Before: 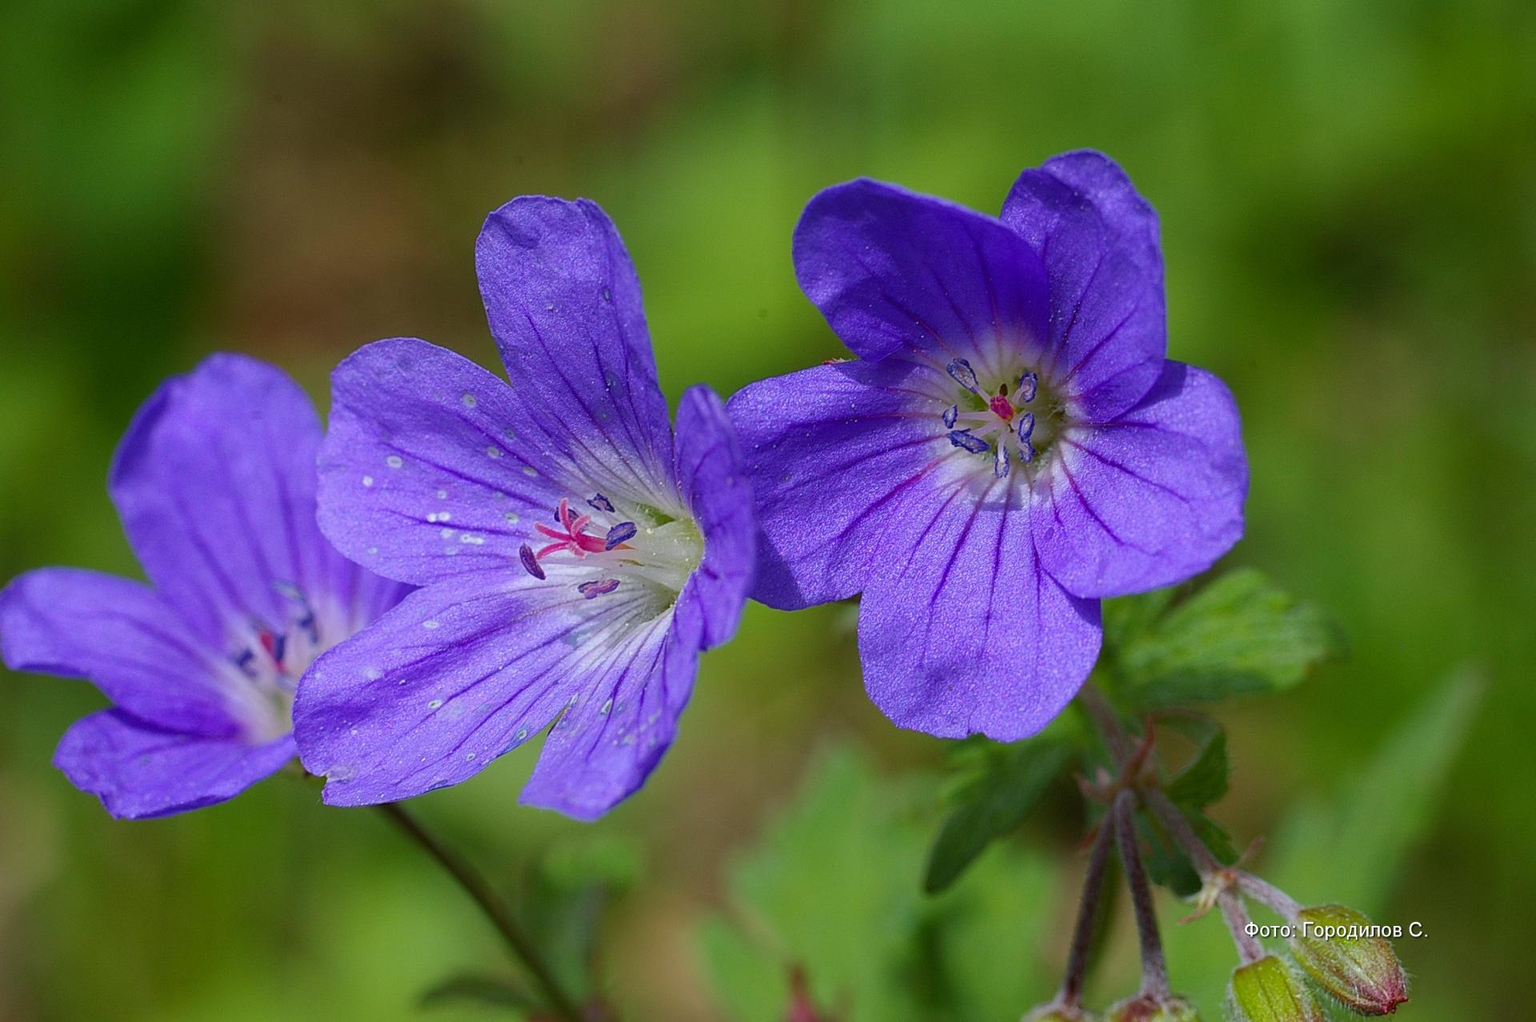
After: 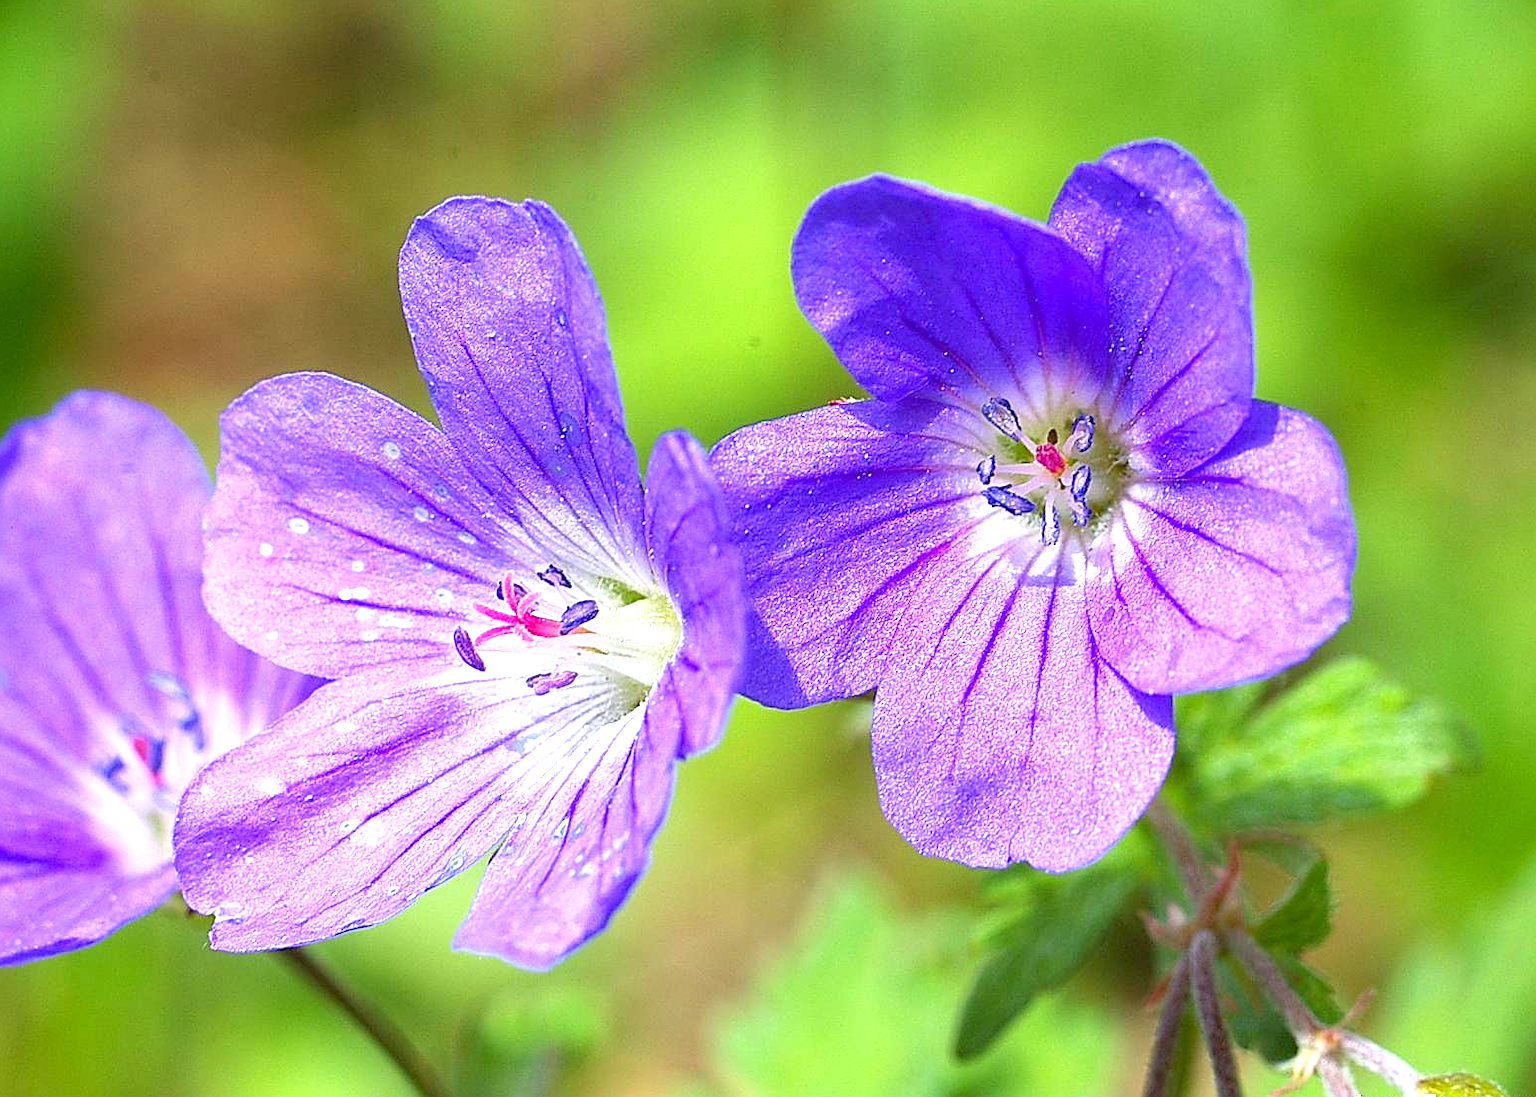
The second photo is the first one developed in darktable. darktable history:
crop: left 9.998%, top 3.625%, right 9.166%, bottom 9.522%
sharpen: on, module defaults
exposure: black level correction 0.001, exposure 1.732 EV, compensate highlight preservation false
